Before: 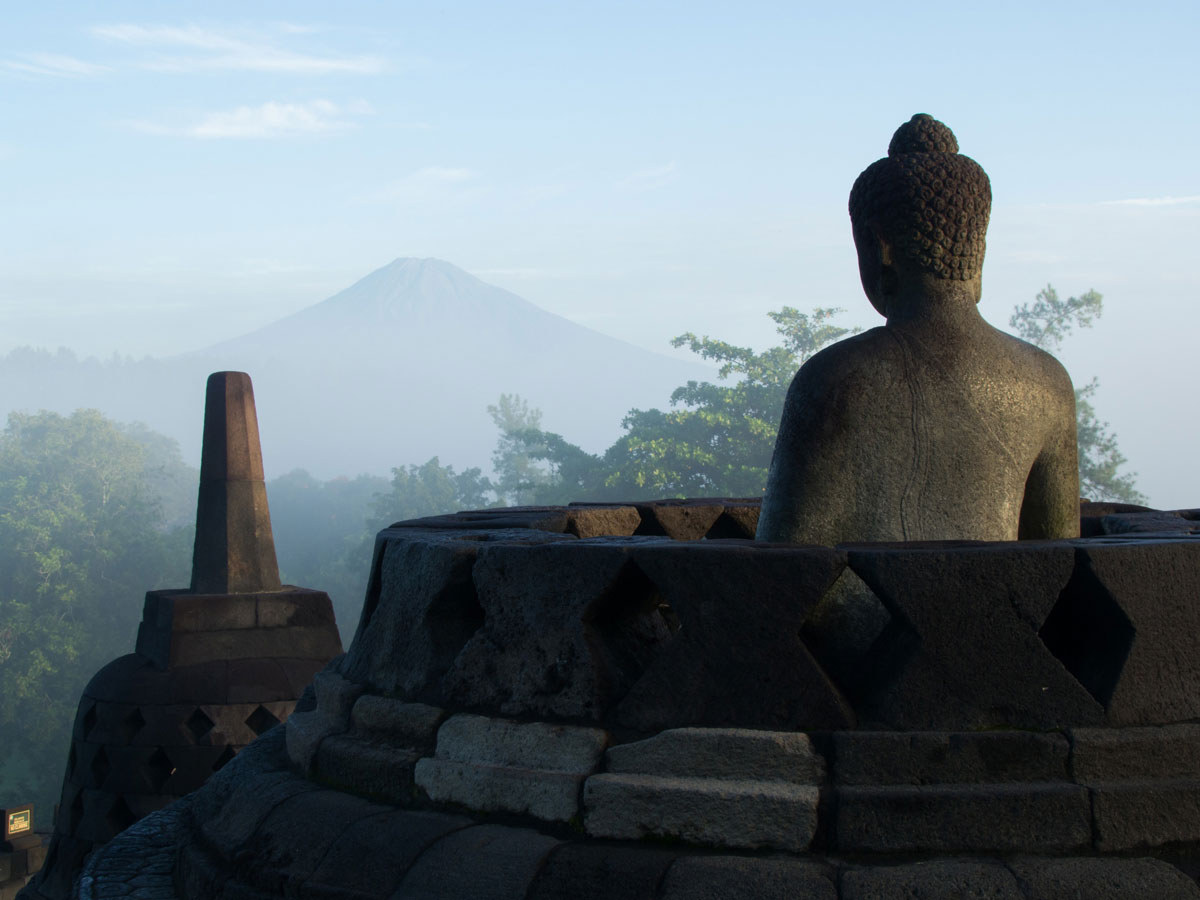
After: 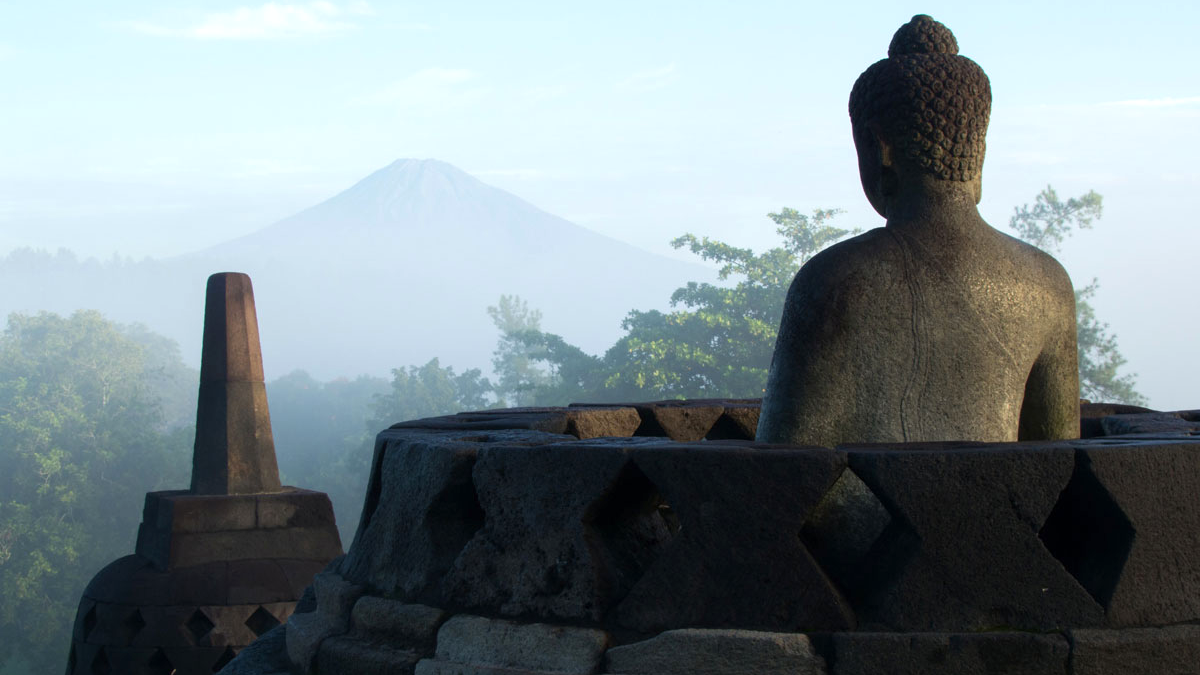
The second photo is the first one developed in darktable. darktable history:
crop: top 11.054%, bottom 13.879%
exposure: exposure 0.299 EV, compensate exposure bias true, compensate highlight preservation false
